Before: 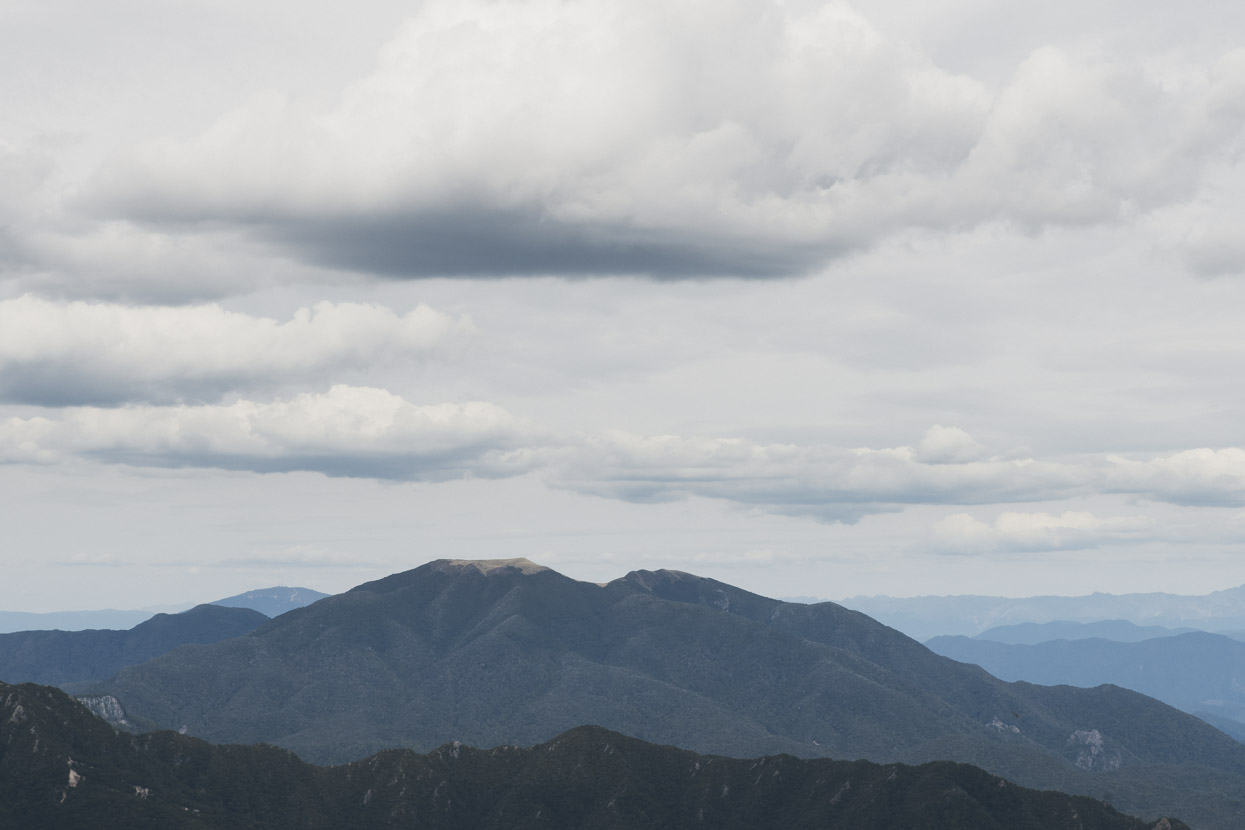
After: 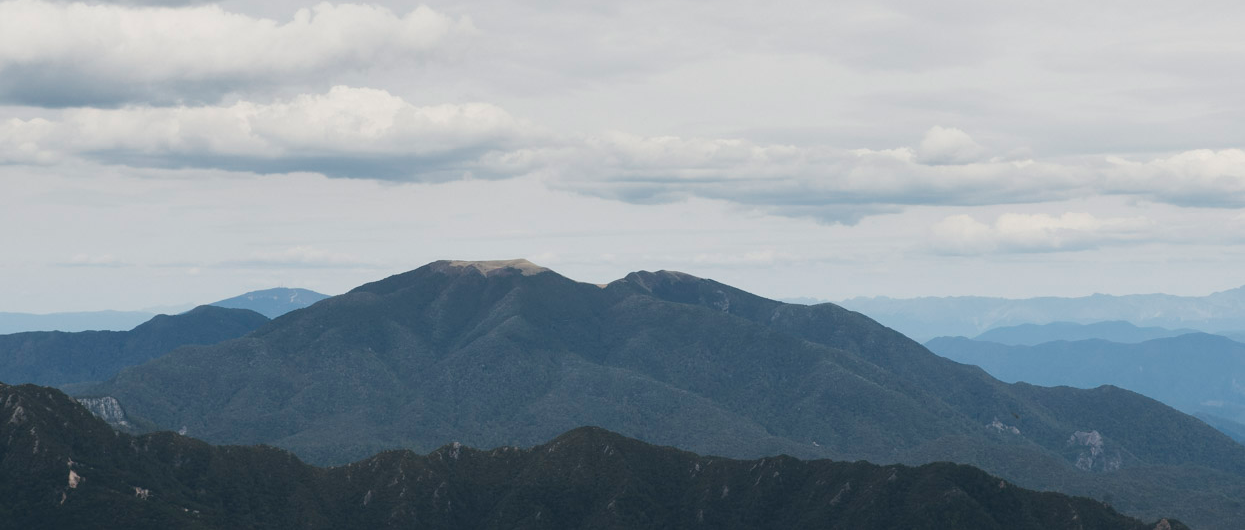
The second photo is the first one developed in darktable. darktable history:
crop and rotate: top 36.106%
tone equalizer: on, module defaults
